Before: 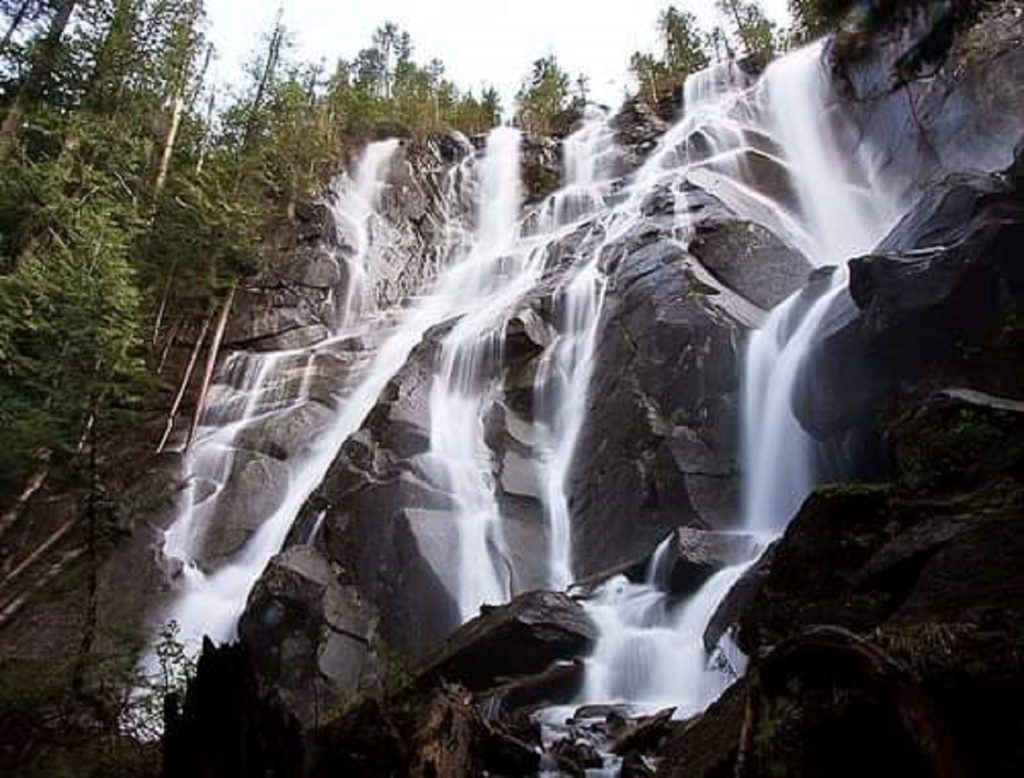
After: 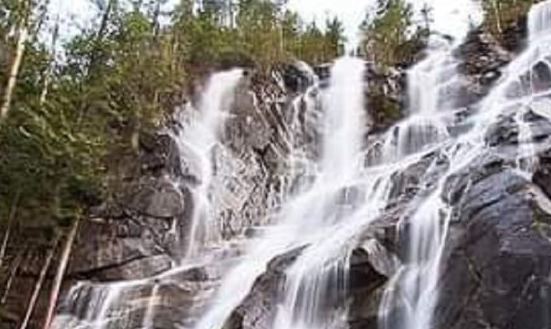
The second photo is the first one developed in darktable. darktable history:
color balance rgb: global vibrance 6.81%, saturation formula JzAzBz (2021)
tone equalizer: on, module defaults
crop: left 15.306%, top 9.065%, right 30.789%, bottom 48.638%
